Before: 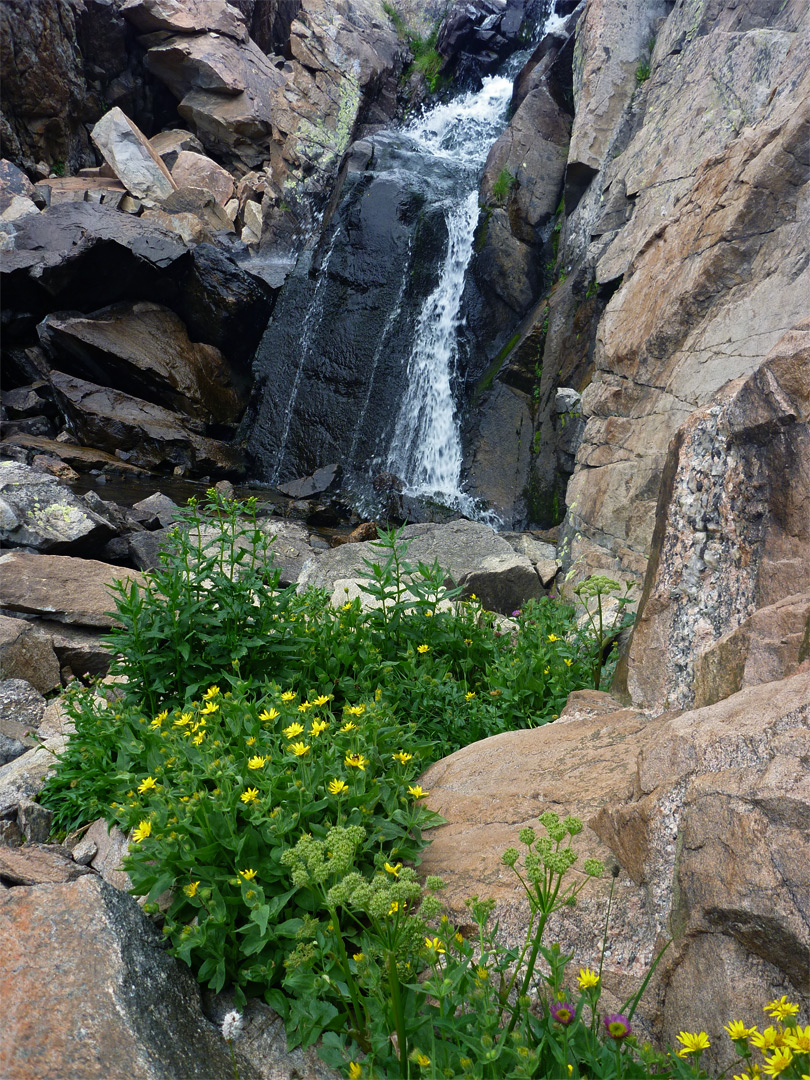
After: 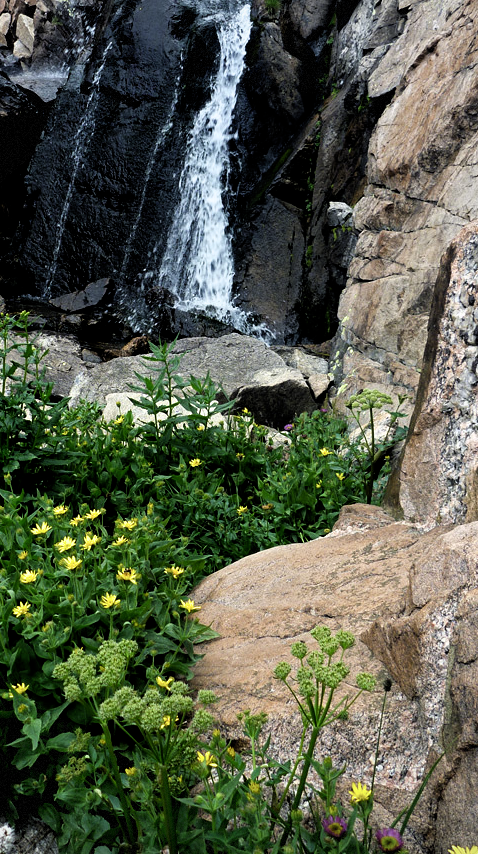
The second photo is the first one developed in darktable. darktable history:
crop and rotate: left 28.195%, top 17.402%, right 12.783%, bottom 3.484%
filmic rgb: black relative exposure -5.59 EV, white relative exposure 2.48 EV, target black luminance 0%, hardness 4.54, latitude 67.14%, contrast 1.442, shadows ↔ highlights balance -3.79%, color science v6 (2022)
vignetting: fall-off radius 60.94%, brightness -0.193, saturation -0.311, dithering 8-bit output, unbound false
